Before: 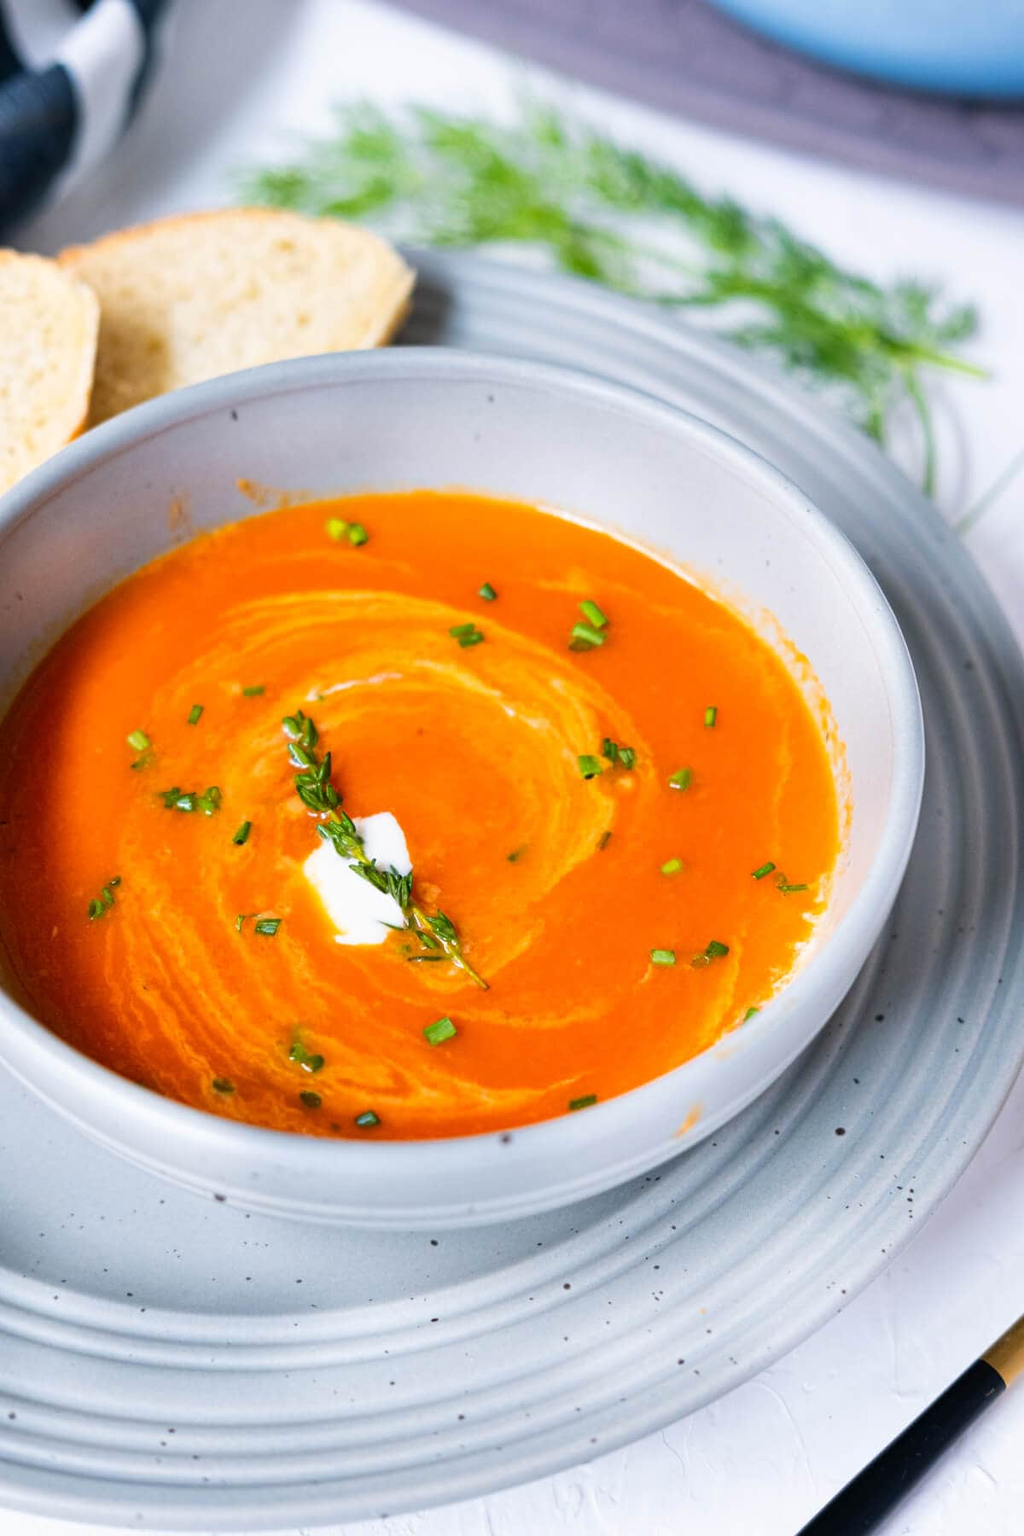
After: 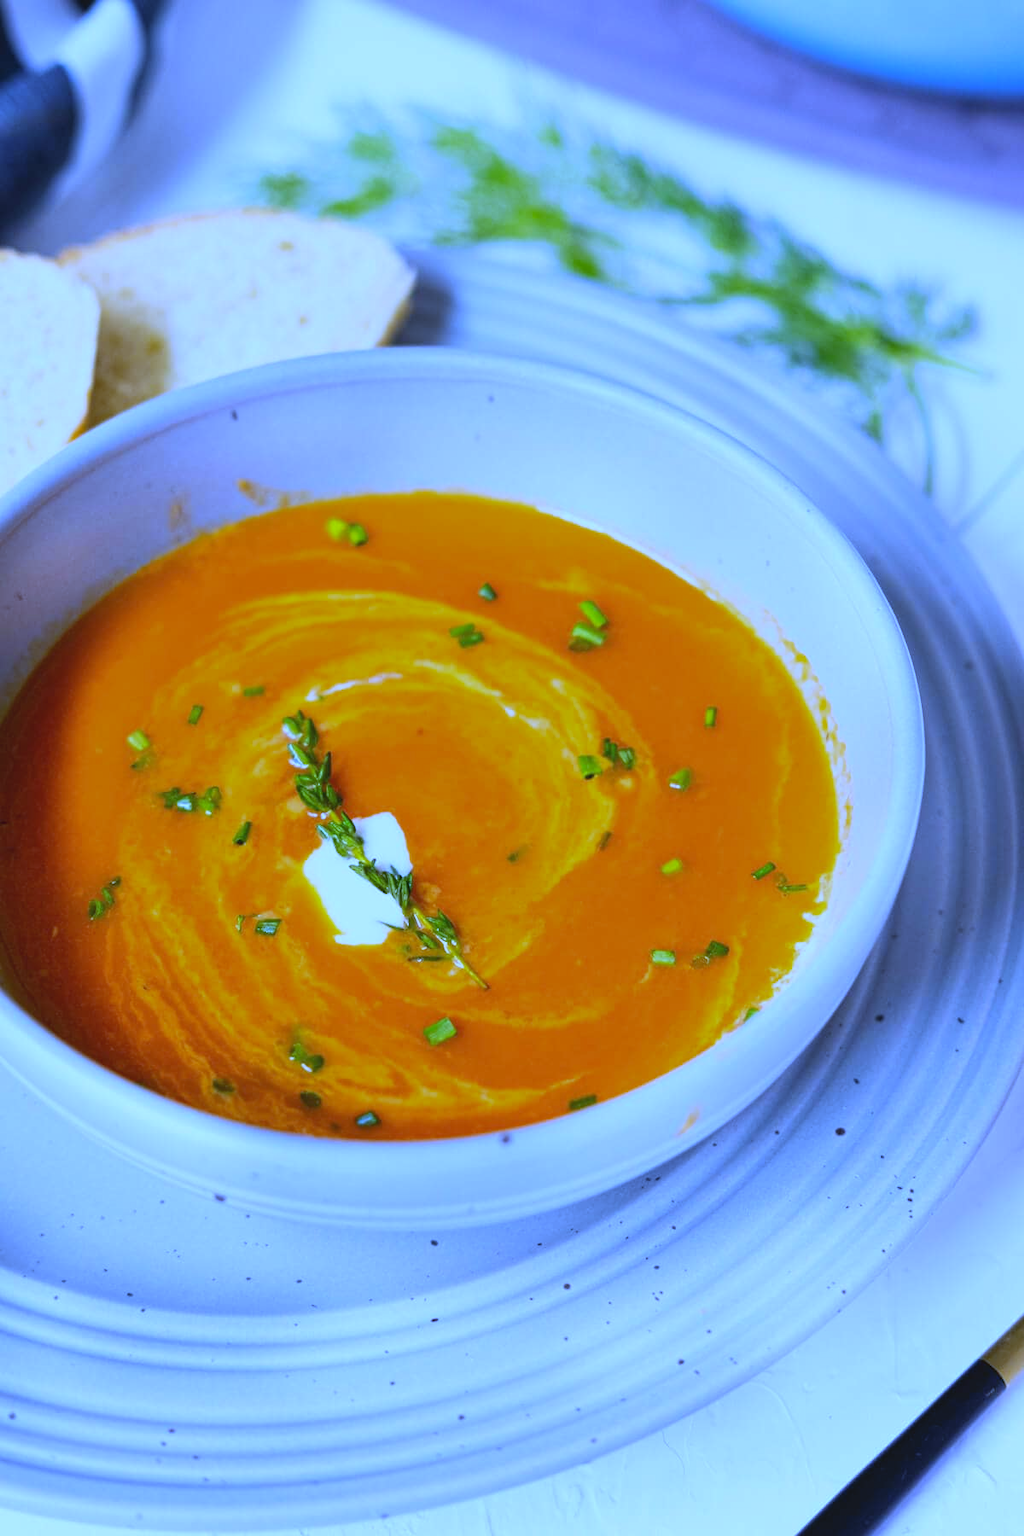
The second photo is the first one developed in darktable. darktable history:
white balance: red 0.766, blue 1.537
contrast brightness saturation: contrast -0.11
